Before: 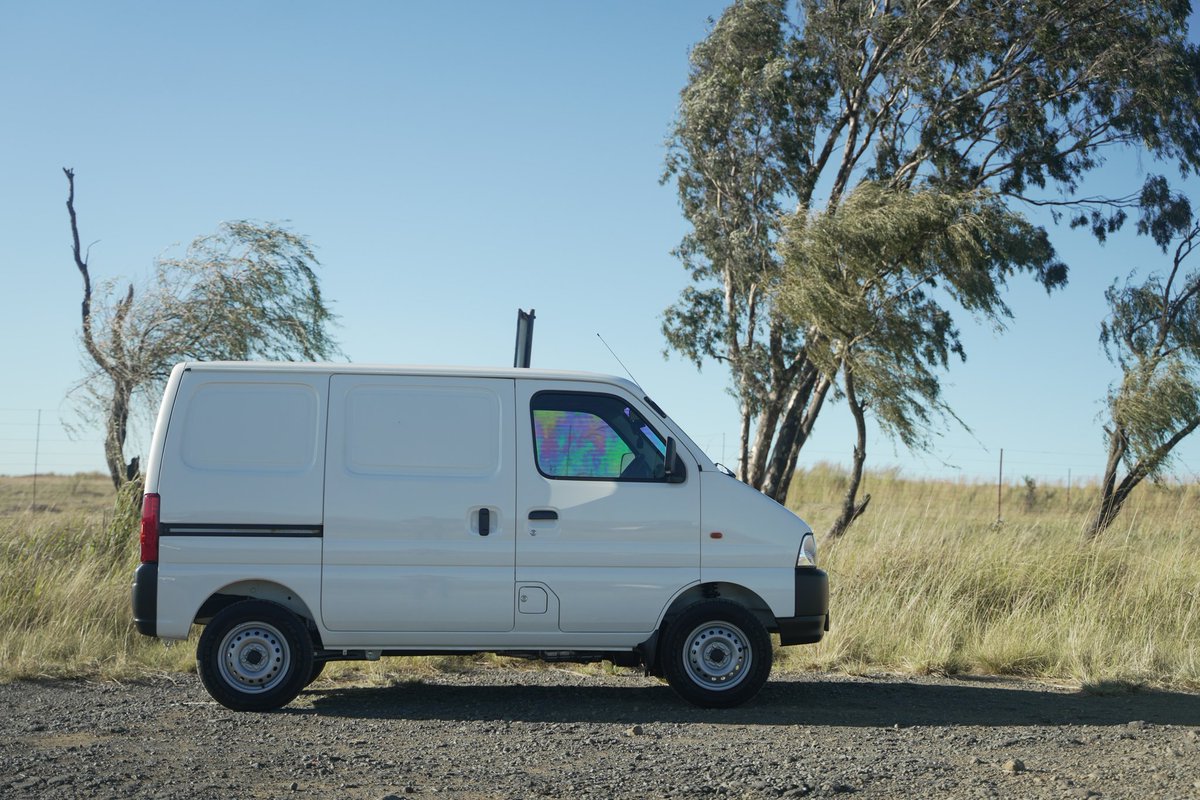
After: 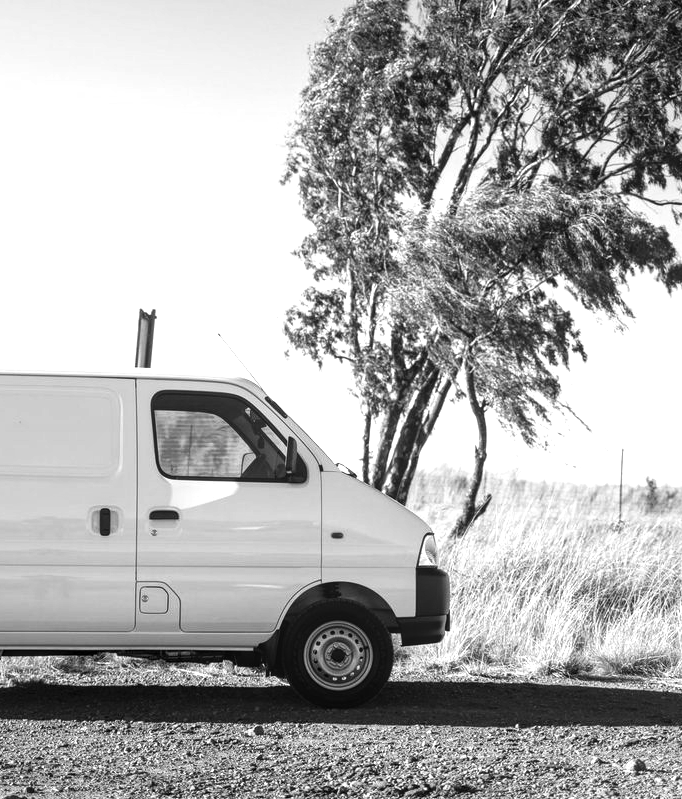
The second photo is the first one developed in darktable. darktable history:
color zones: curves: ch1 [(0, -0.014) (0.143, -0.013) (0.286, -0.013) (0.429, -0.016) (0.571, -0.019) (0.714, -0.015) (0.857, 0.002) (1, -0.014)]
crop: left 31.595%, top 0.006%, right 11.515%
contrast brightness saturation: contrast 0.124, brightness -0.119, saturation 0.2
tone equalizer: -8 EV -0.391 EV, -7 EV -0.381 EV, -6 EV -0.31 EV, -5 EV -0.229 EV, -3 EV 0.23 EV, -2 EV 0.338 EV, -1 EV 0.408 EV, +0 EV 0.426 EV, mask exposure compensation -0.489 EV
exposure: black level correction 0, exposure 0.699 EV, compensate exposure bias true, compensate highlight preservation false
local contrast: on, module defaults
color correction: highlights b* 0.045, saturation 1.36
